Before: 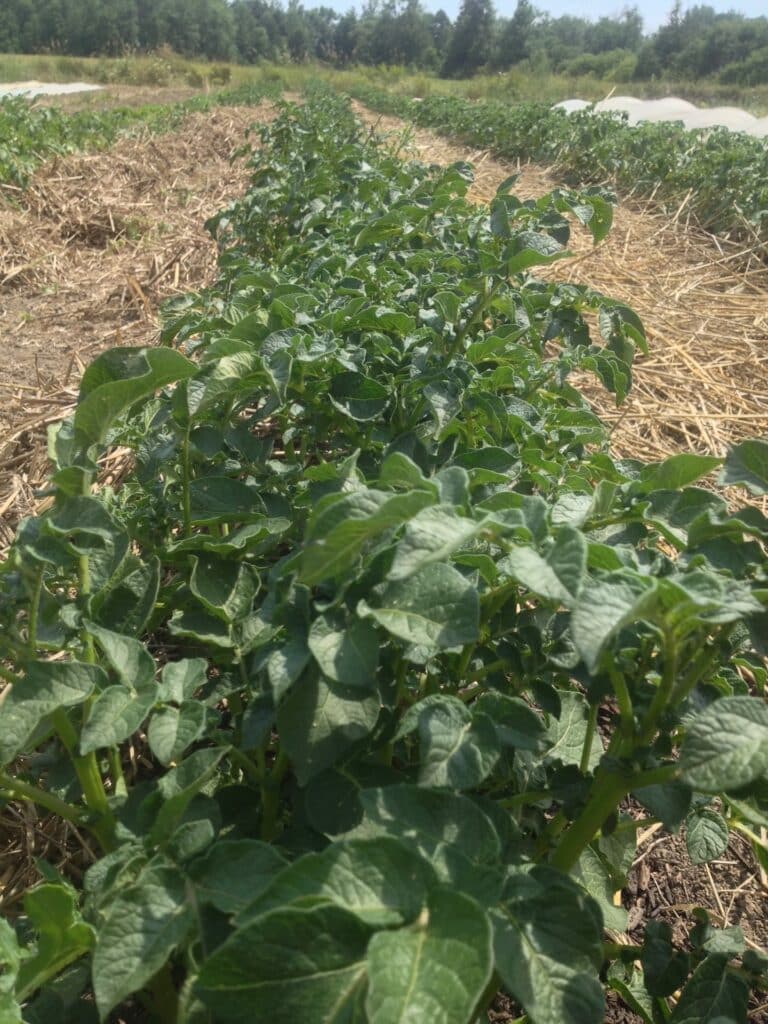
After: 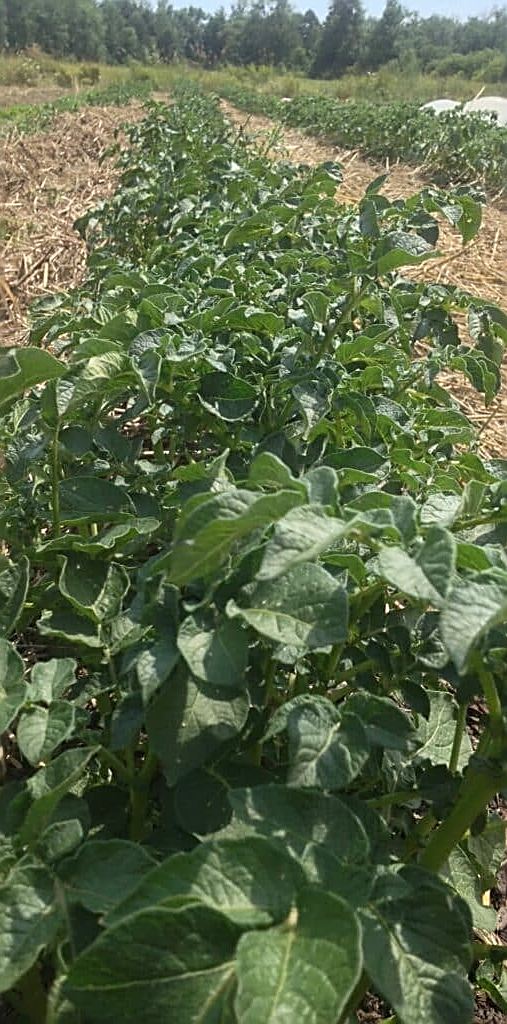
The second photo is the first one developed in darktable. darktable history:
crop: left 17.143%, right 16.786%
tone equalizer: edges refinement/feathering 500, mask exposure compensation -1.57 EV, preserve details no
sharpen: amount 0.91
